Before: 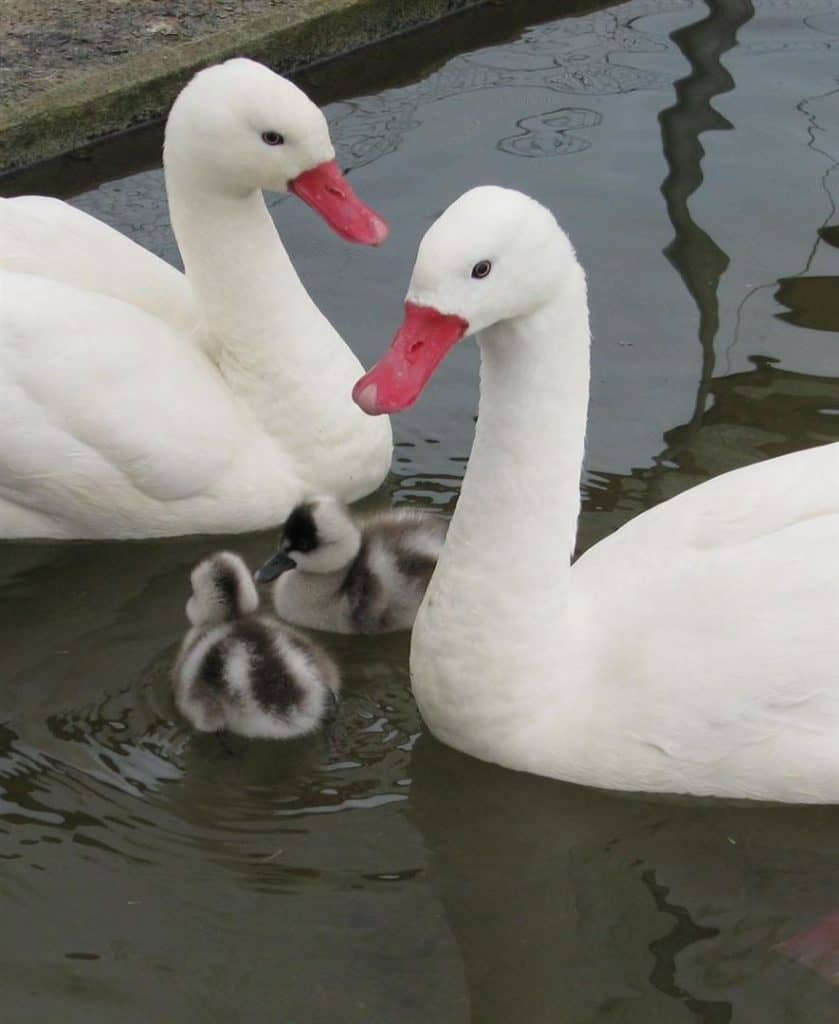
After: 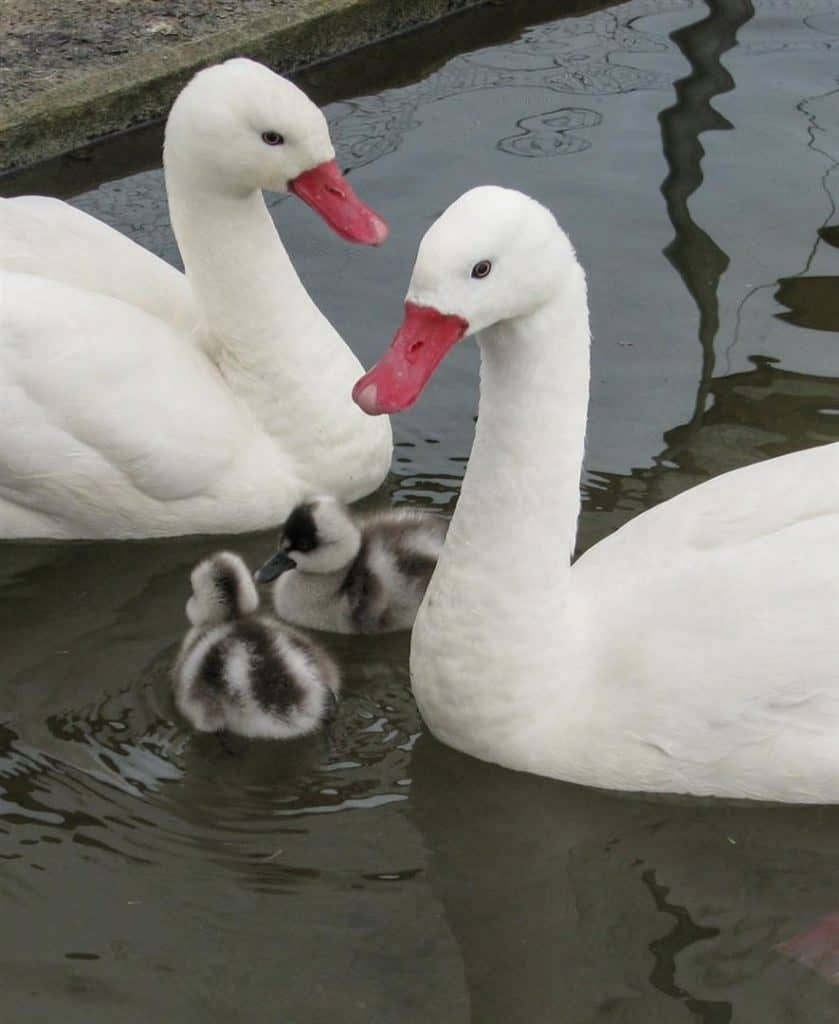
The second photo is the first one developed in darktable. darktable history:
contrast brightness saturation: saturation -0.069
local contrast: on, module defaults
